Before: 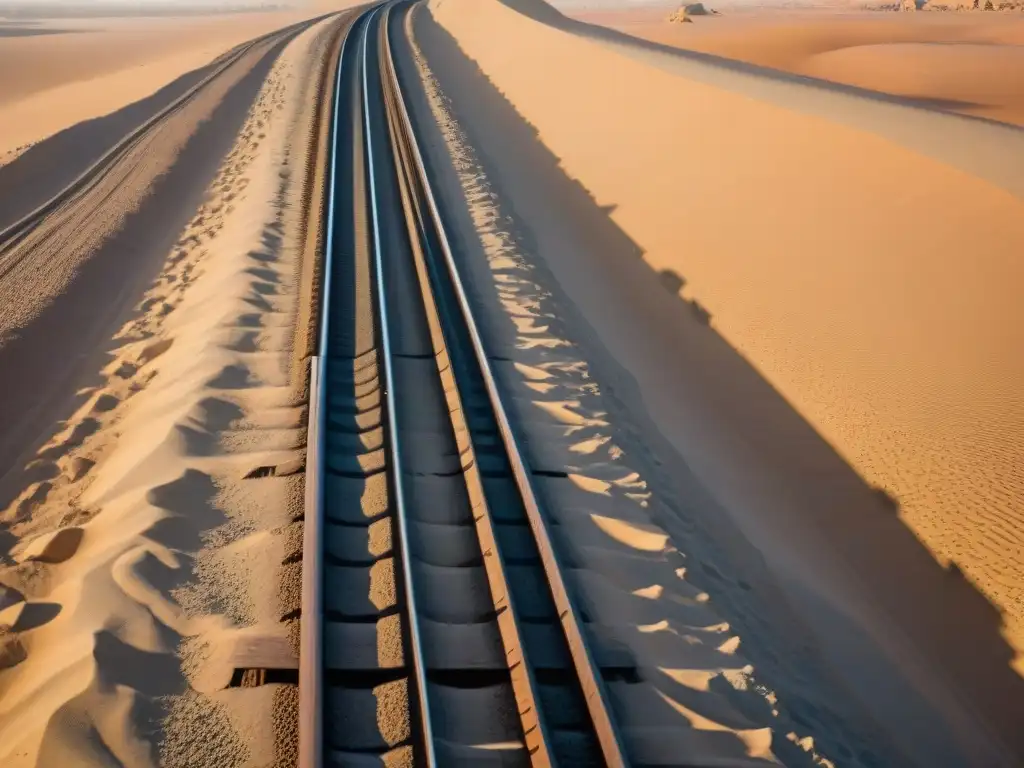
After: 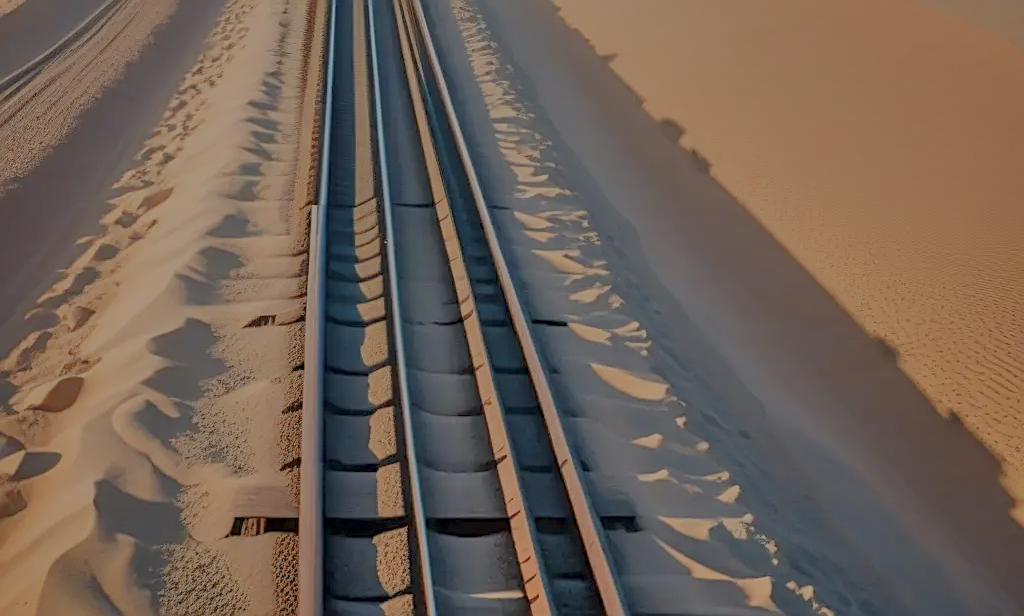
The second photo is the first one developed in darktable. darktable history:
shadows and highlights: shadows 80.43, white point adjustment -9.08, highlights -61.16, soften with gaussian
local contrast: on, module defaults
exposure: black level correction 0, exposure 0.595 EV, compensate highlight preservation false
filmic rgb: black relative exposure -15.92 EV, white relative exposure 7.95 EV, hardness 4.21, latitude 49.43%, contrast 0.511
contrast brightness saturation: contrast 0.026, brightness -0.038
sharpen: amount 0.481
crop and rotate: top 19.715%
